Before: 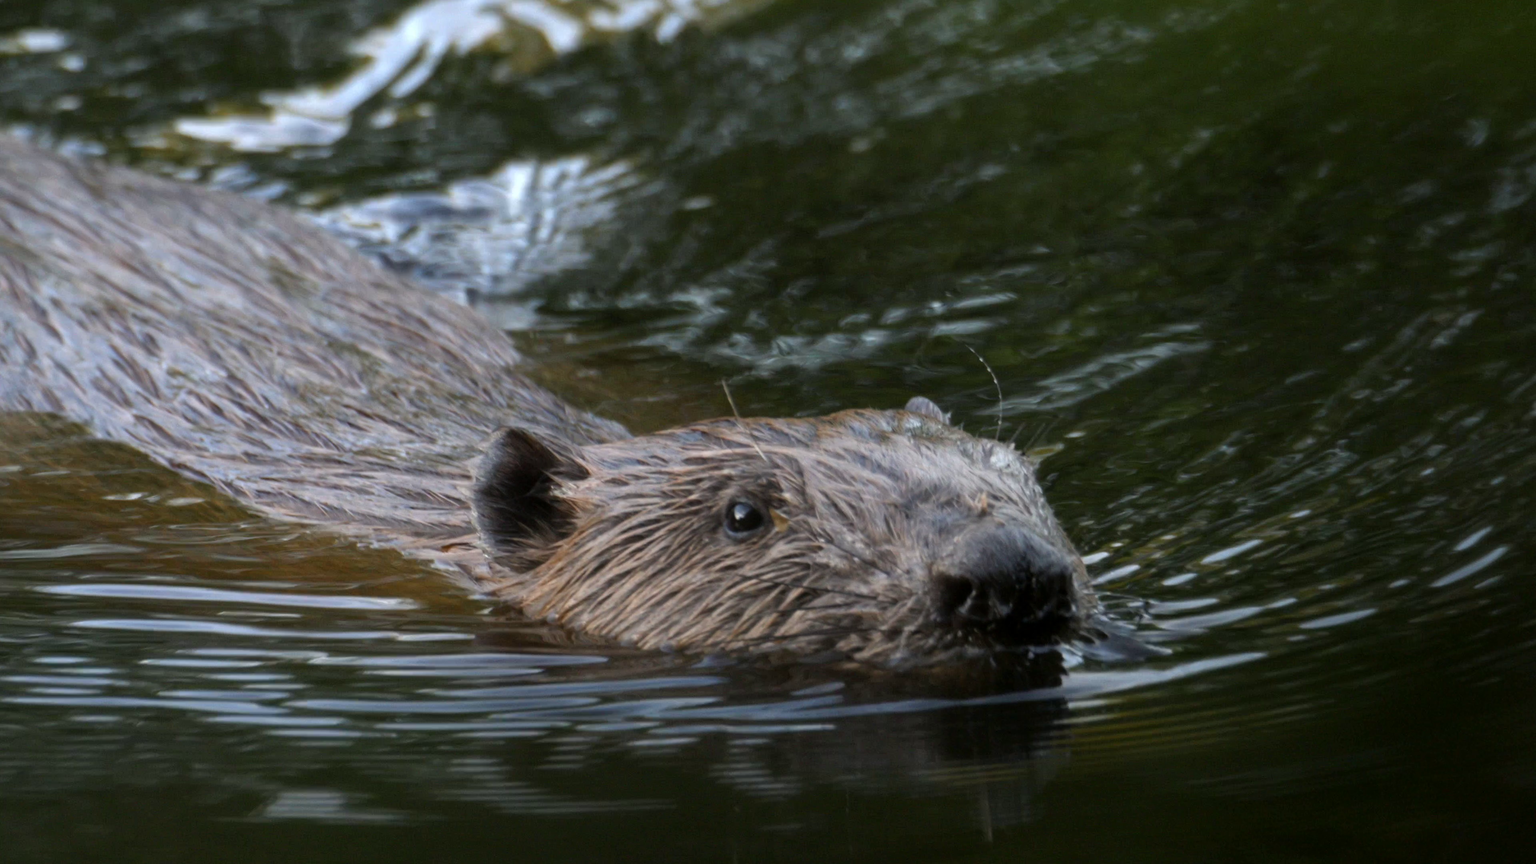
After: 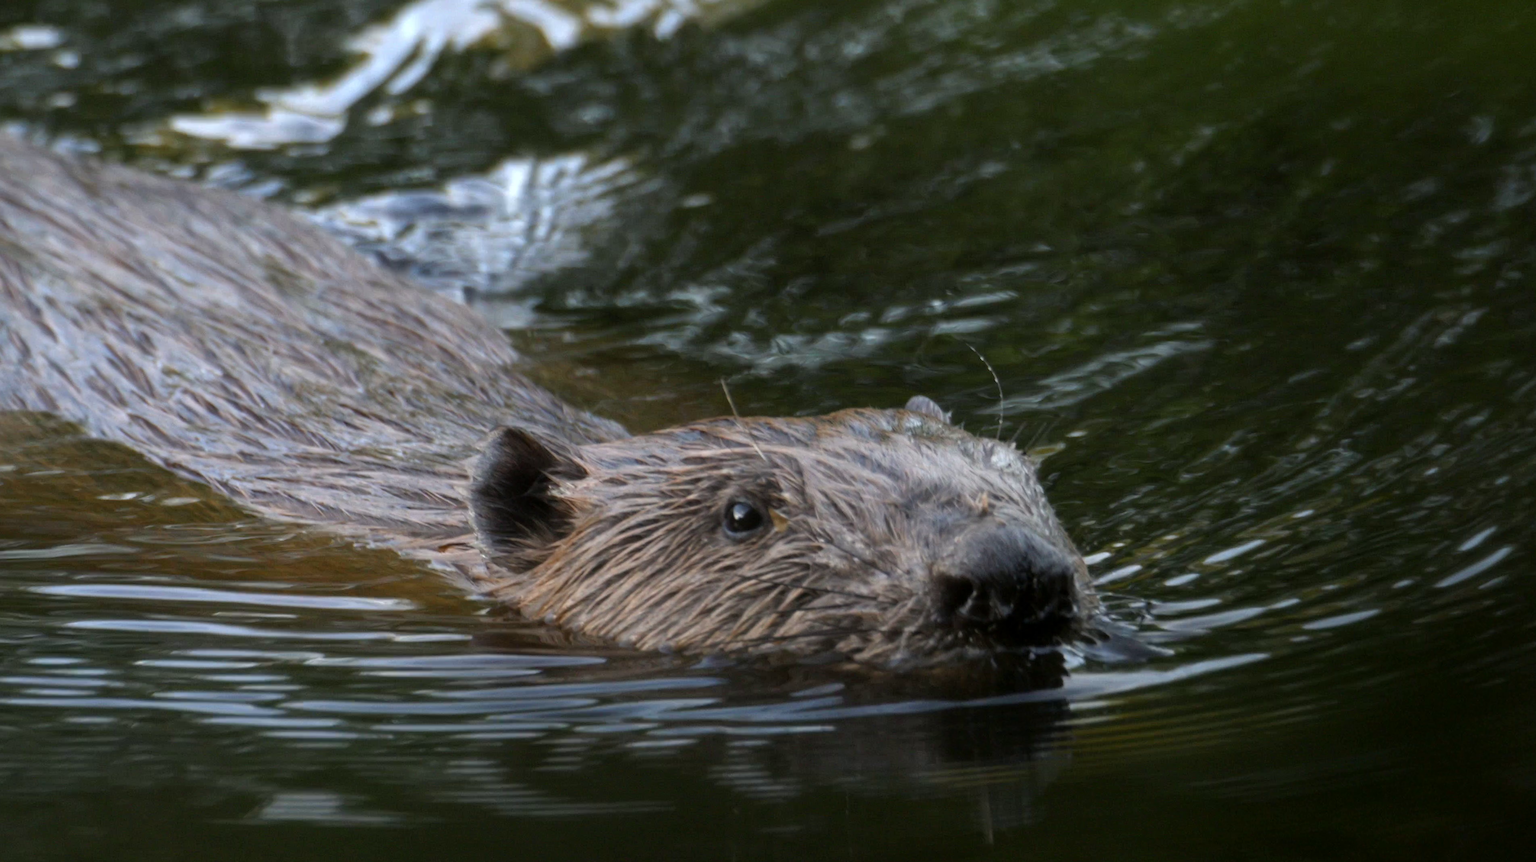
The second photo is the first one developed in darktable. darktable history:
crop: left 0.434%, top 0.485%, right 0.244%, bottom 0.386%
tone equalizer: on, module defaults
